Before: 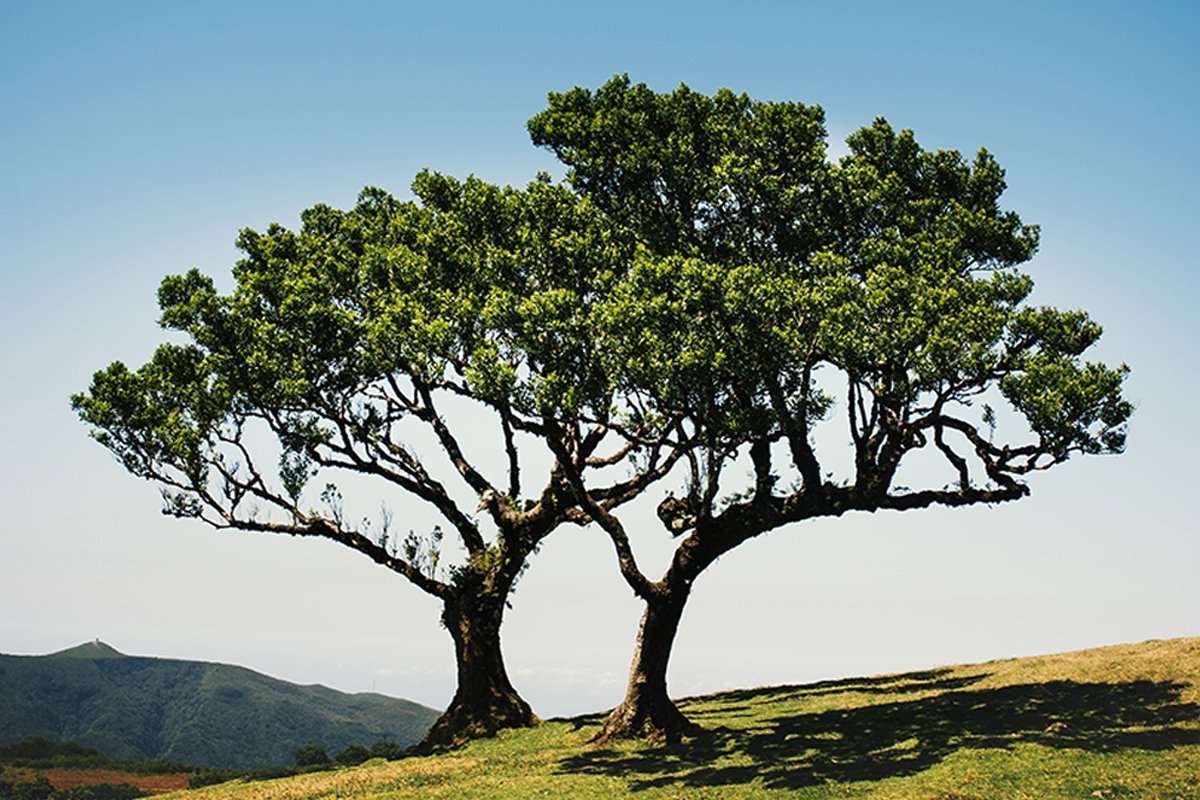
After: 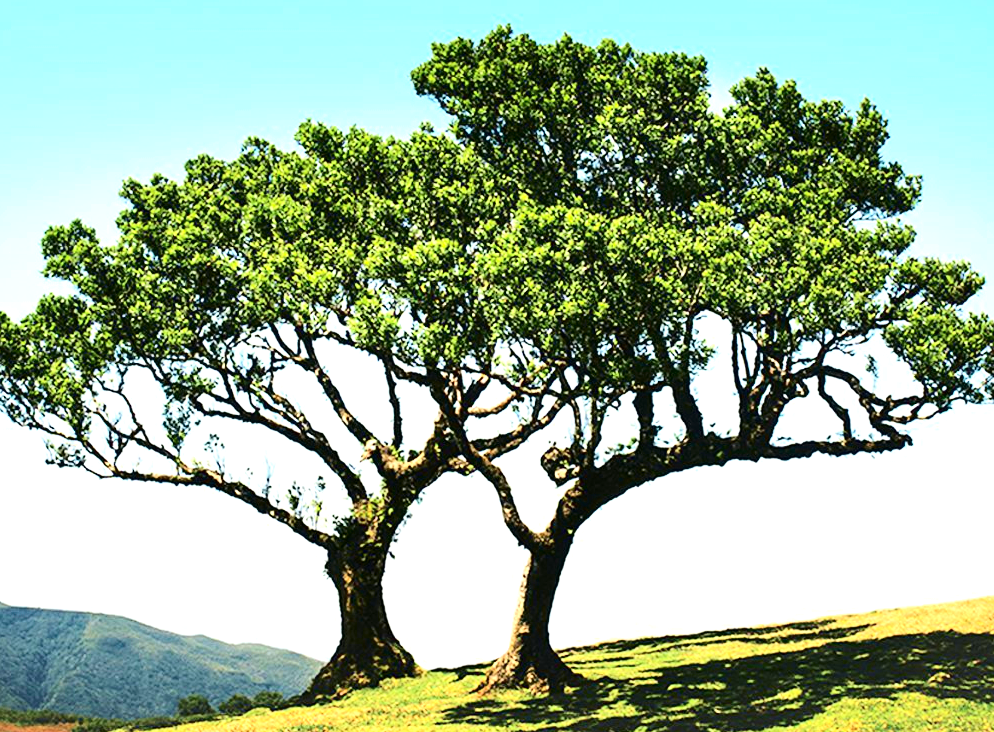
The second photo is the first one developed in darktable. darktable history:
exposure: black level correction 0, exposure 1.2 EV, compensate exposure bias true, compensate highlight preservation false
crop: left 9.807%, top 6.259%, right 7.334%, bottom 2.177%
tone curve: curves: ch0 [(0, 0) (0.114, 0.083) (0.291, 0.3) (0.447, 0.535) (0.602, 0.712) (0.772, 0.864) (0.999, 0.978)]; ch1 [(0, 0) (0.389, 0.352) (0.458, 0.433) (0.486, 0.474) (0.509, 0.505) (0.535, 0.541) (0.555, 0.557) (0.677, 0.724) (1, 1)]; ch2 [(0, 0) (0.369, 0.388) (0.449, 0.431) (0.501, 0.5) (0.528, 0.552) (0.561, 0.596) (0.697, 0.721) (1, 1)], color space Lab, independent channels, preserve colors none
